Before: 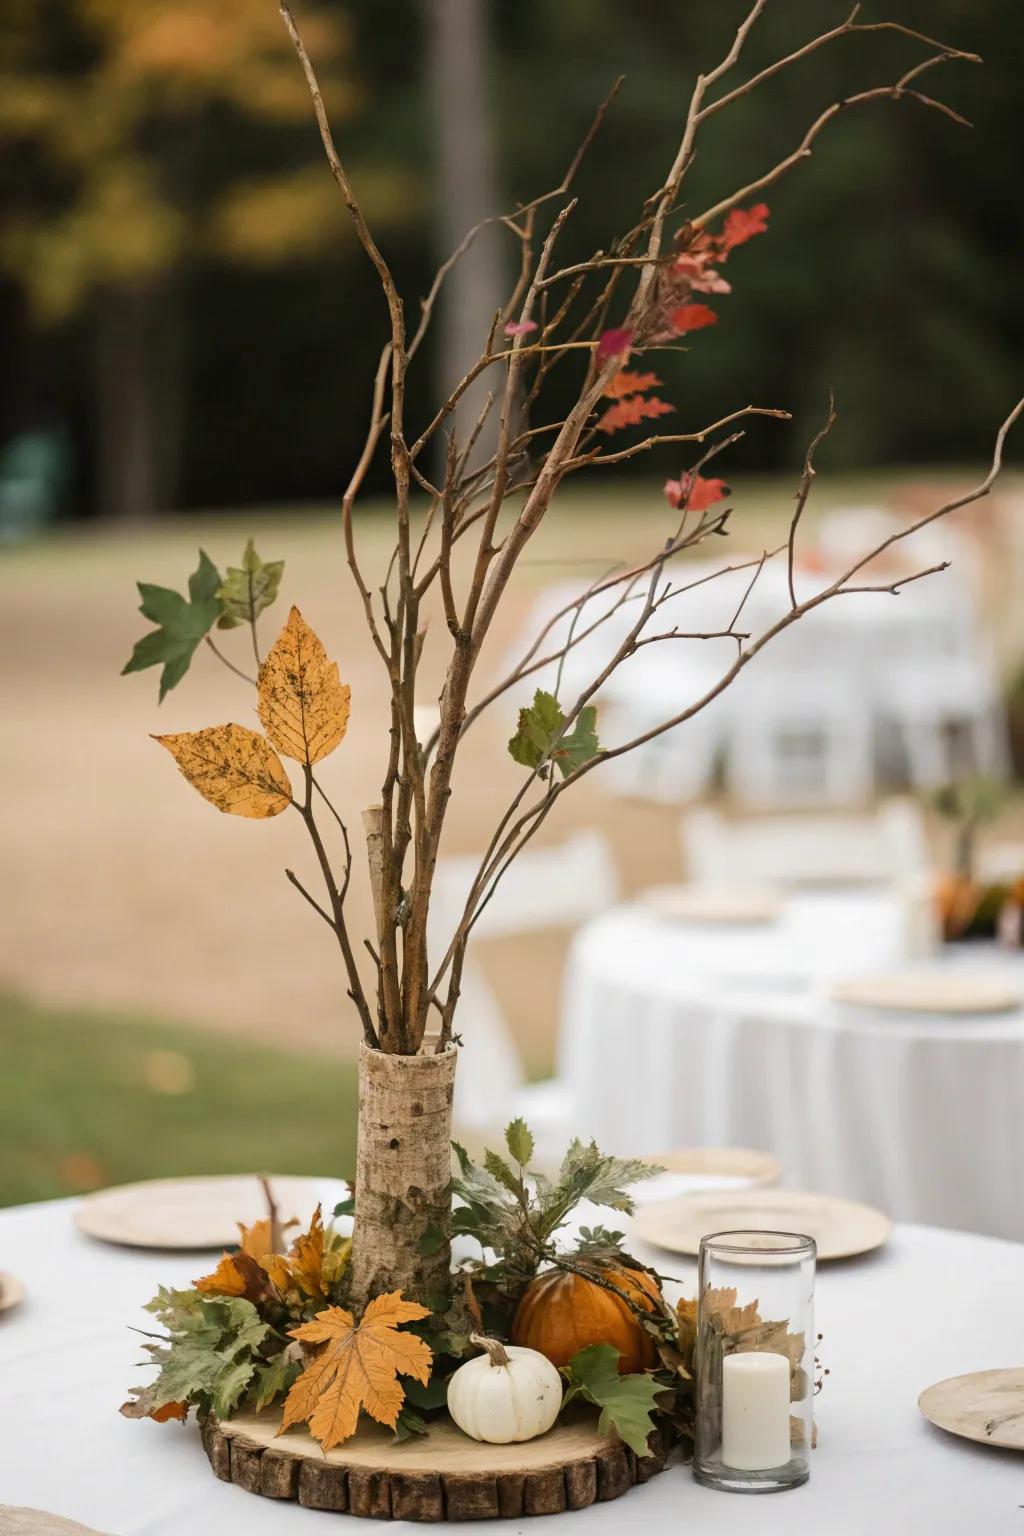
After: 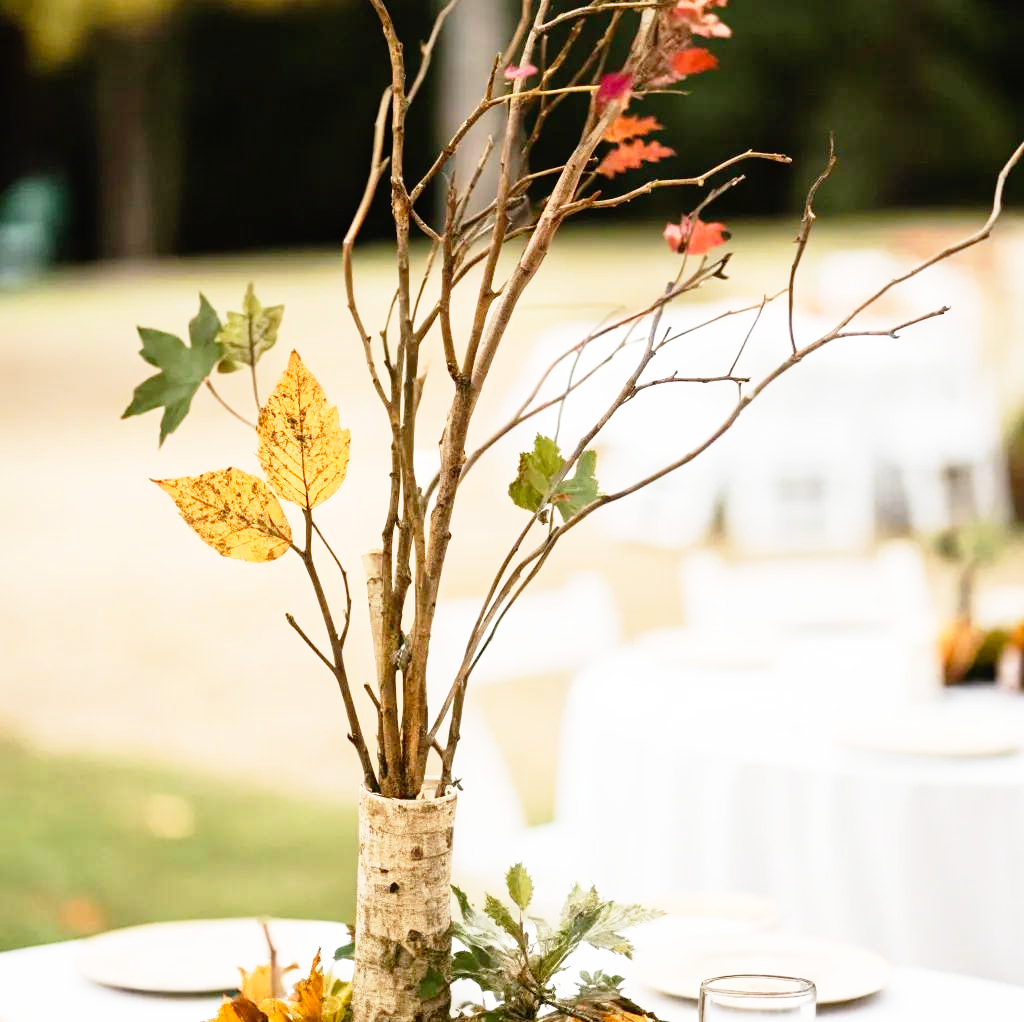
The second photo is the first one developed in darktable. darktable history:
crop: top 16.727%, bottom 16.727%
contrast brightness saturation: contrast 0.07
base curve: curves: ch0 [(0, 0) (0.012, 0.01) (0.073, 0.168) (0.31, 0.711) (0.645, 0.957) (1, 1)], preserve colors none
